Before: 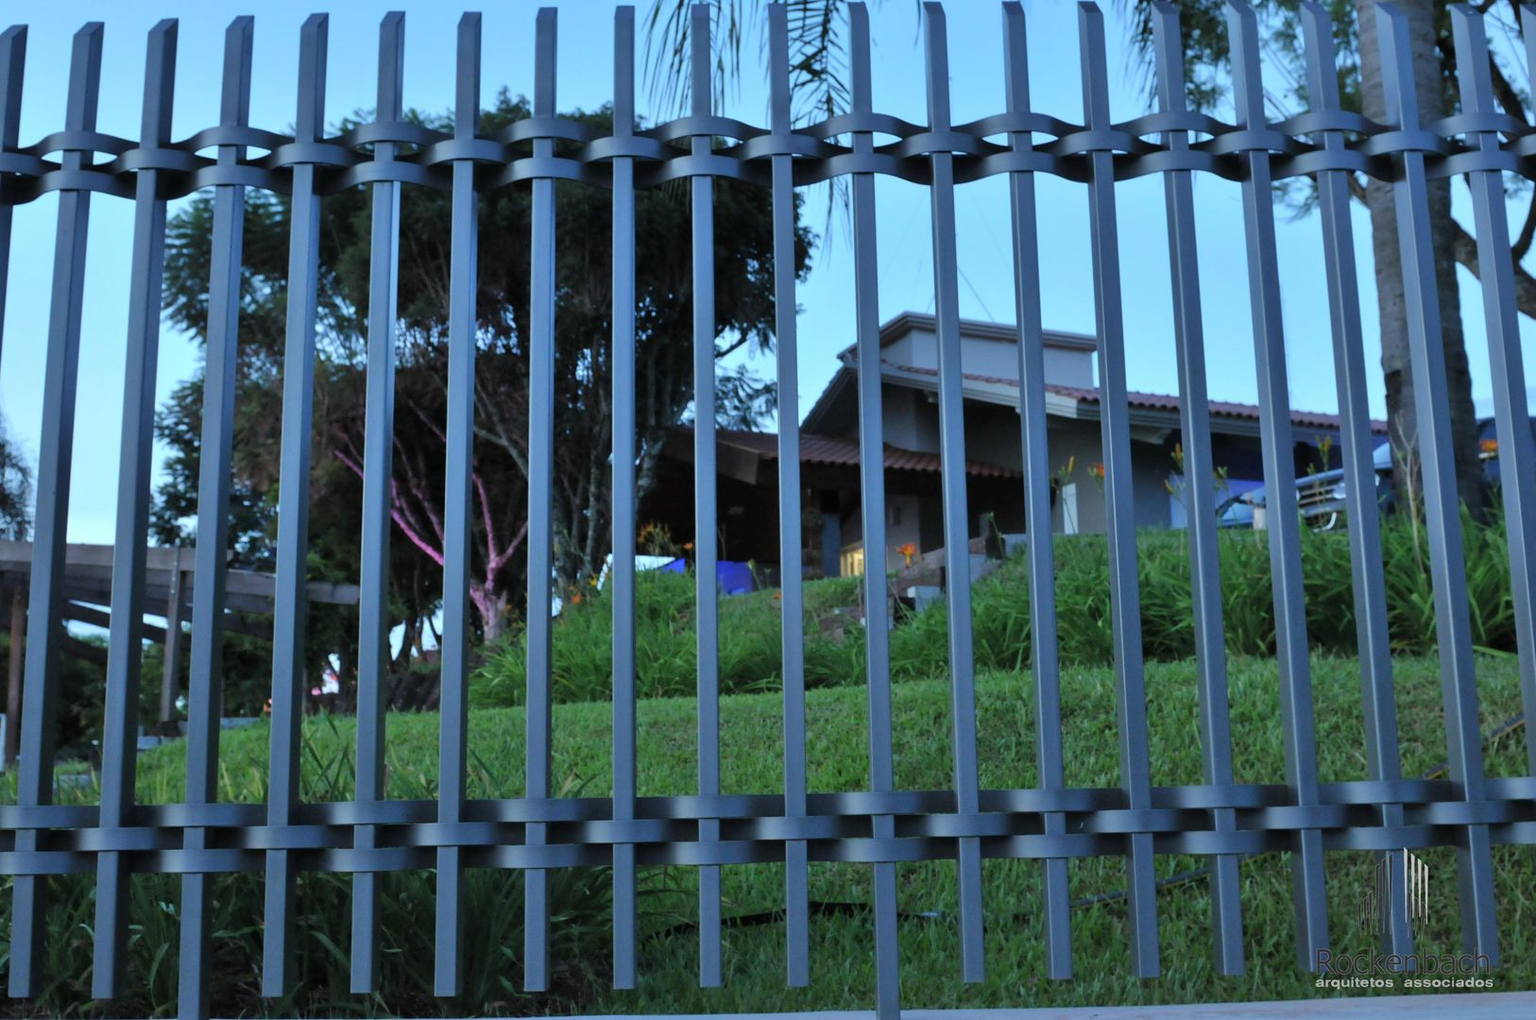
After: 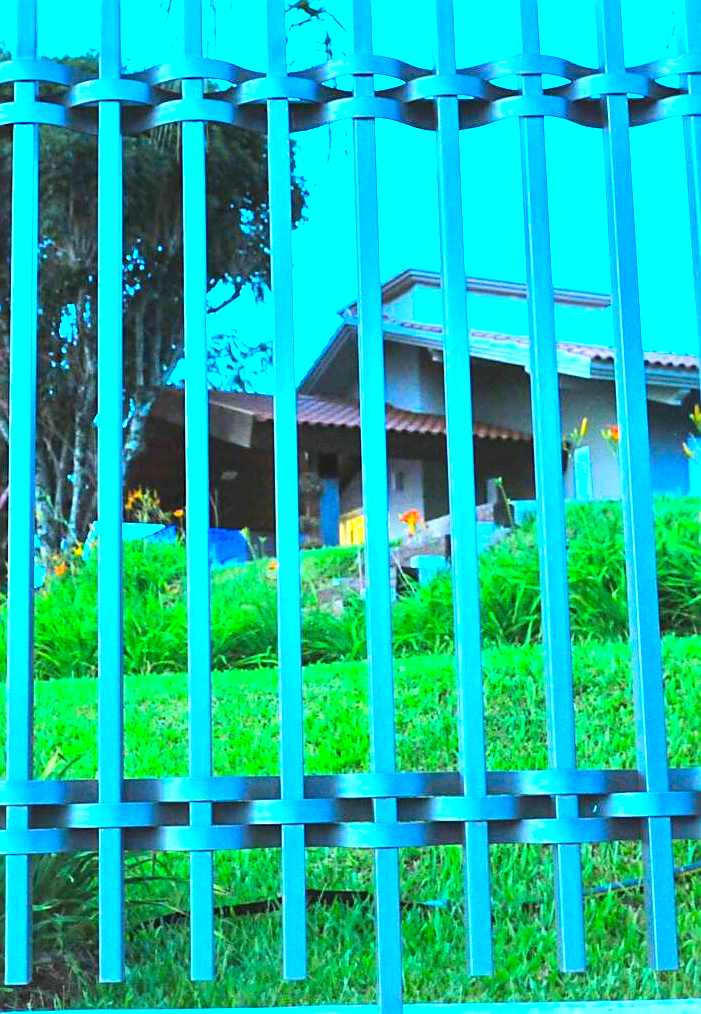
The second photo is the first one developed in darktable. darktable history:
contrast brightness saturation: contrast 0.198, brightness 0.195, saturation 0.795
local contrast: highlights 101%, shadows 97%, detail 120%, midtone range 0.2
sharpen: on, module defaults
color correction: highlights a* -6.62, highlights b* 0.397
color balance rgb: perceptual saturation grading › global saturation 0.835%, perceptual brilliance grading › global brilliance 19.49%, global vibrance 19.043%
crop: left 33.874%, top 6.082%, right 23.008%
exposure: black level correction -0.002, exposure 1.333 EV, compensate highlight preservation false
